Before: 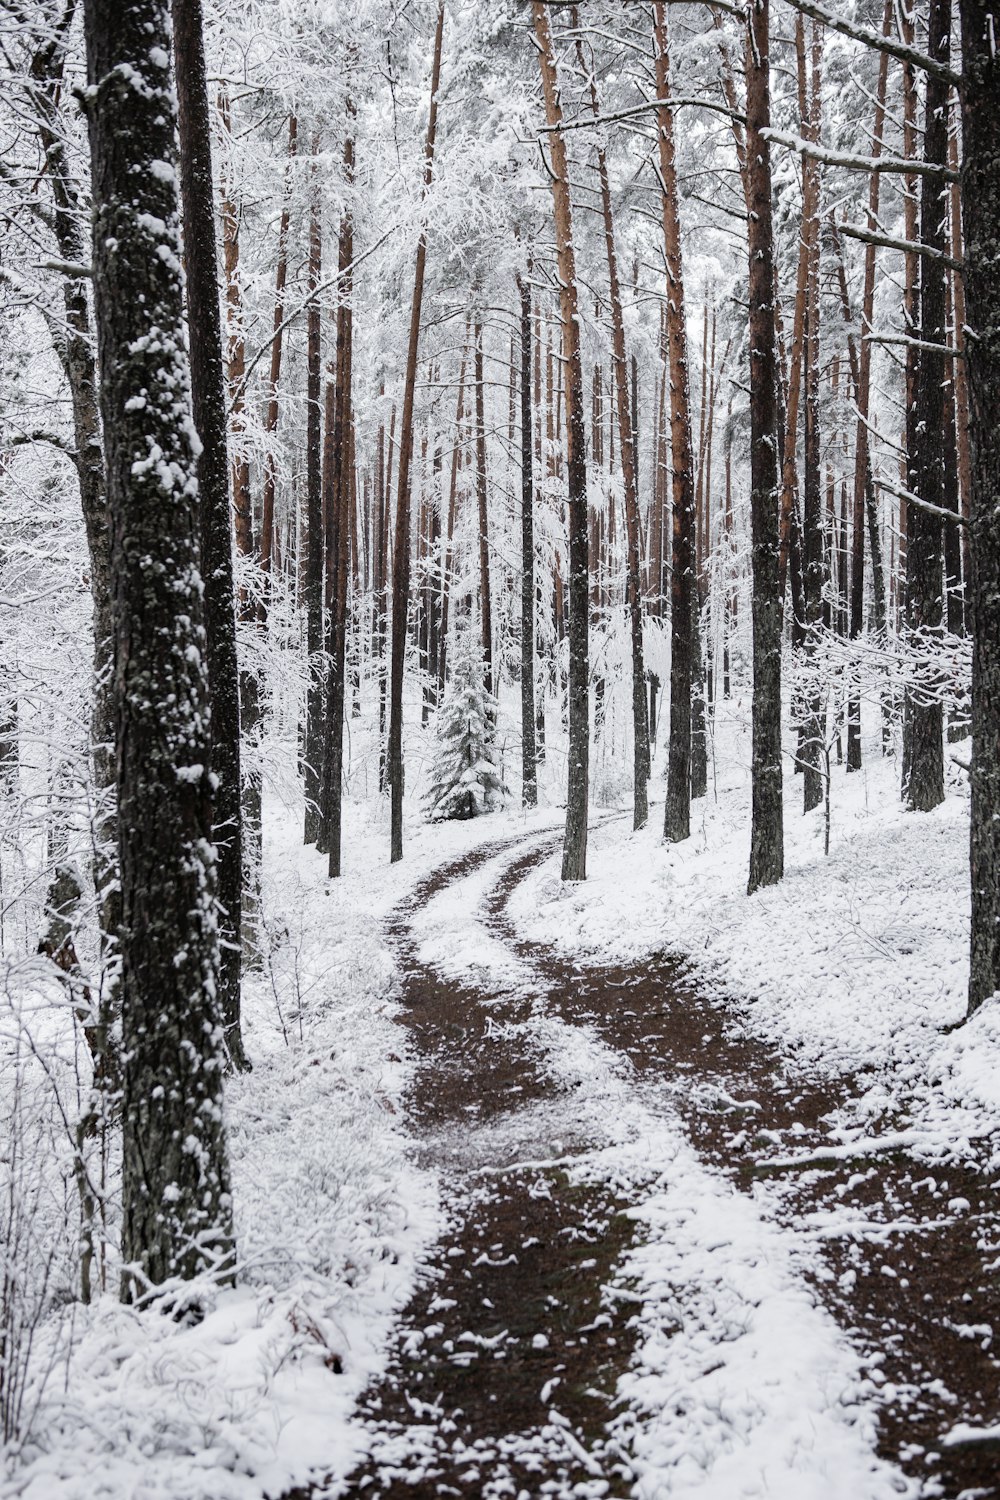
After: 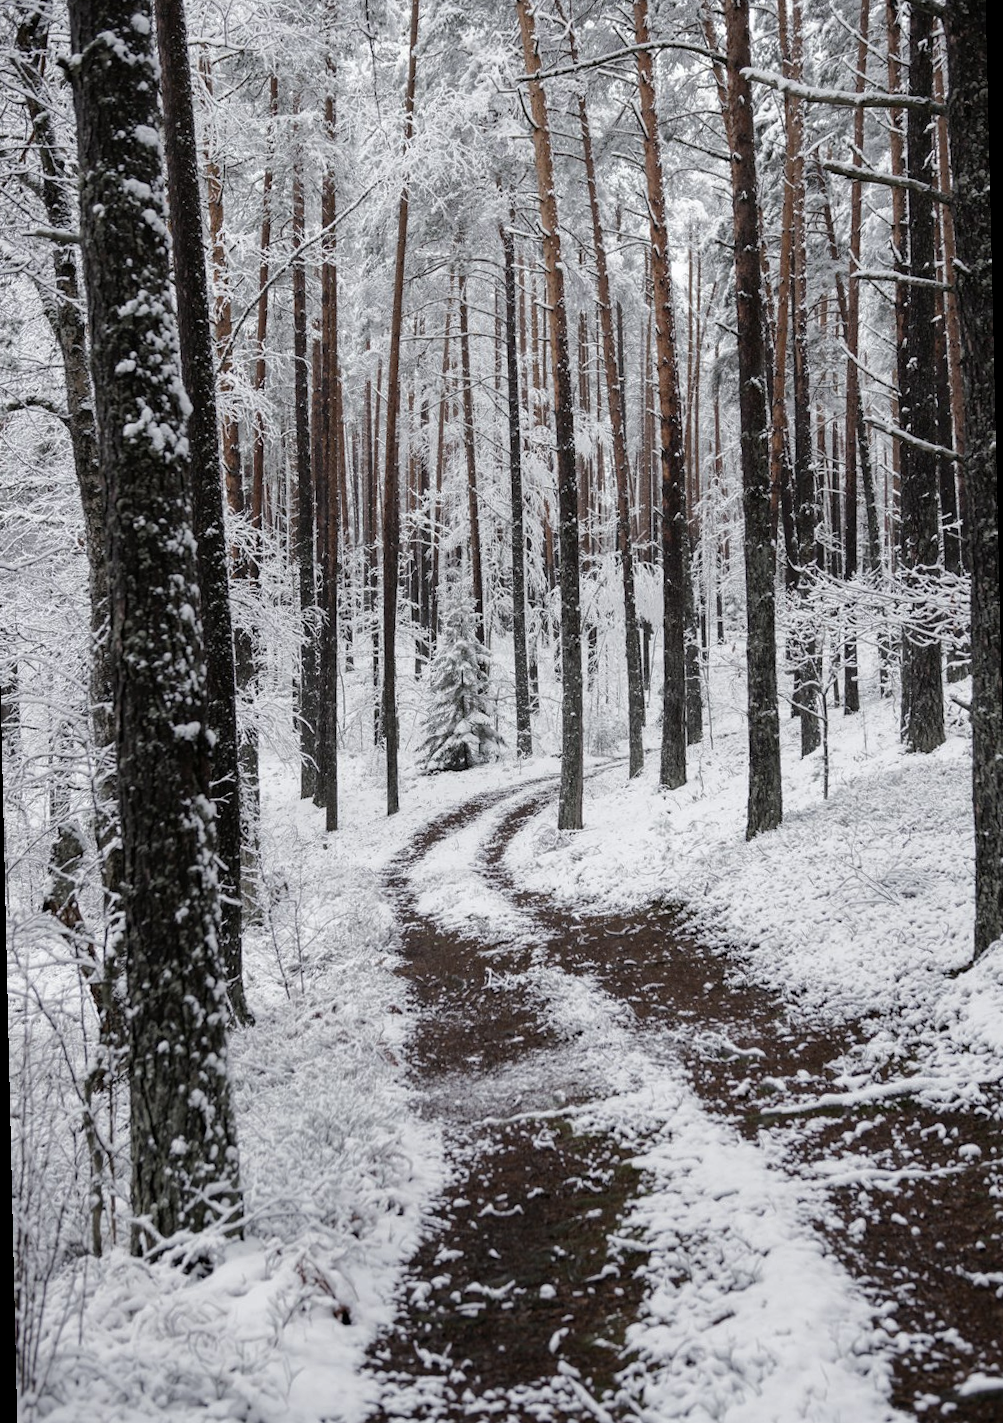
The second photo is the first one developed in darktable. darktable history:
rotate and perspective: rotation -1.32°, lens shift (horizontal) -0.031, crop left 0.015, crop right 0.985, crop top 0.047, crop bottom 0.982
tone curve: curves: ch0 [(0, 0) (0.568, 0.517) (0.8, 0.717) (1, 1)]
